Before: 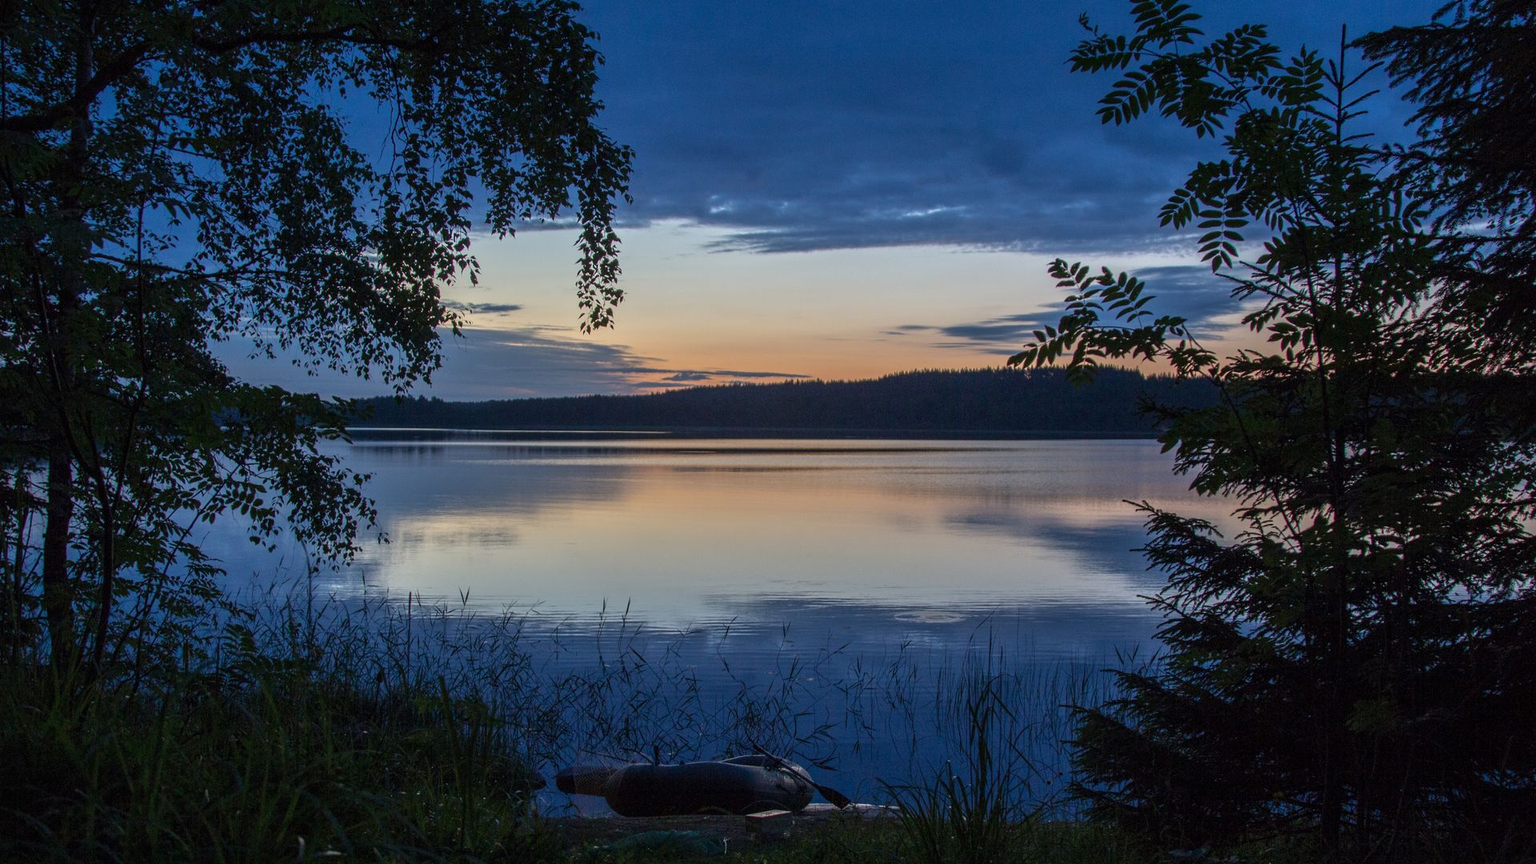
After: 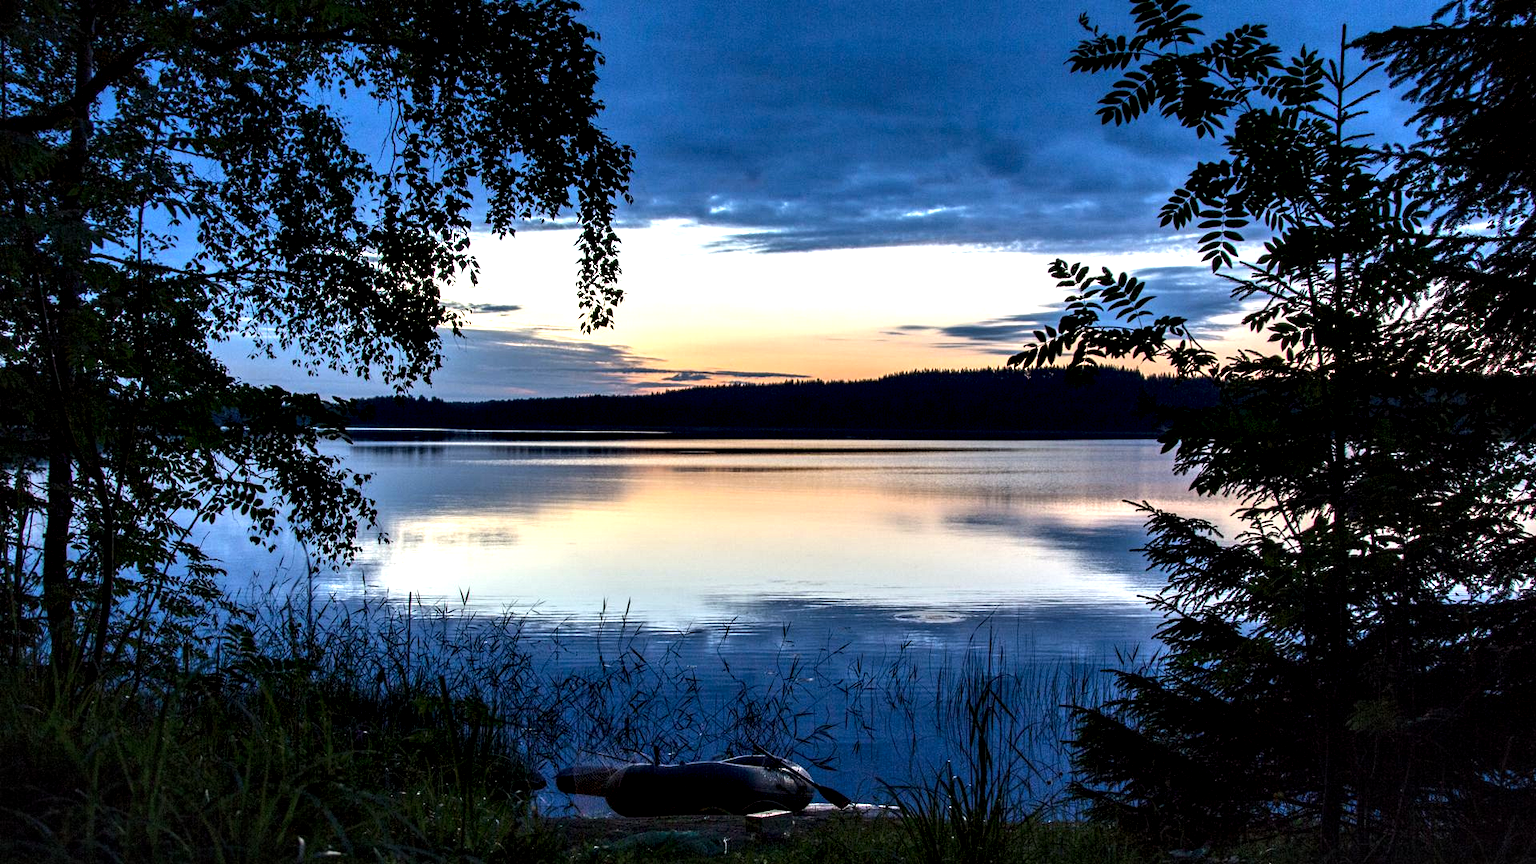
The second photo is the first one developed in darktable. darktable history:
contrast equalizer: y [[0.6 ×6], [0.55 ×6], [0 ×6], [0 ×6], [0 ×6]]
exposure: exposure 0.511 EV, compensate highlight preservation false
tone equalizer: -8 EV -0.431 EV, -7 EV -0.355 EV, -6 EV -0.329 EV, -5 EV -0.225 EV, -3 EV 0.249 EV, -2 EV 0.323 EV, -1 EV 0.382 EV, +0 EV 0.438 EV, edges refinement/feathering 500, mask exposure compensation -1.57 EV, preserve details no
